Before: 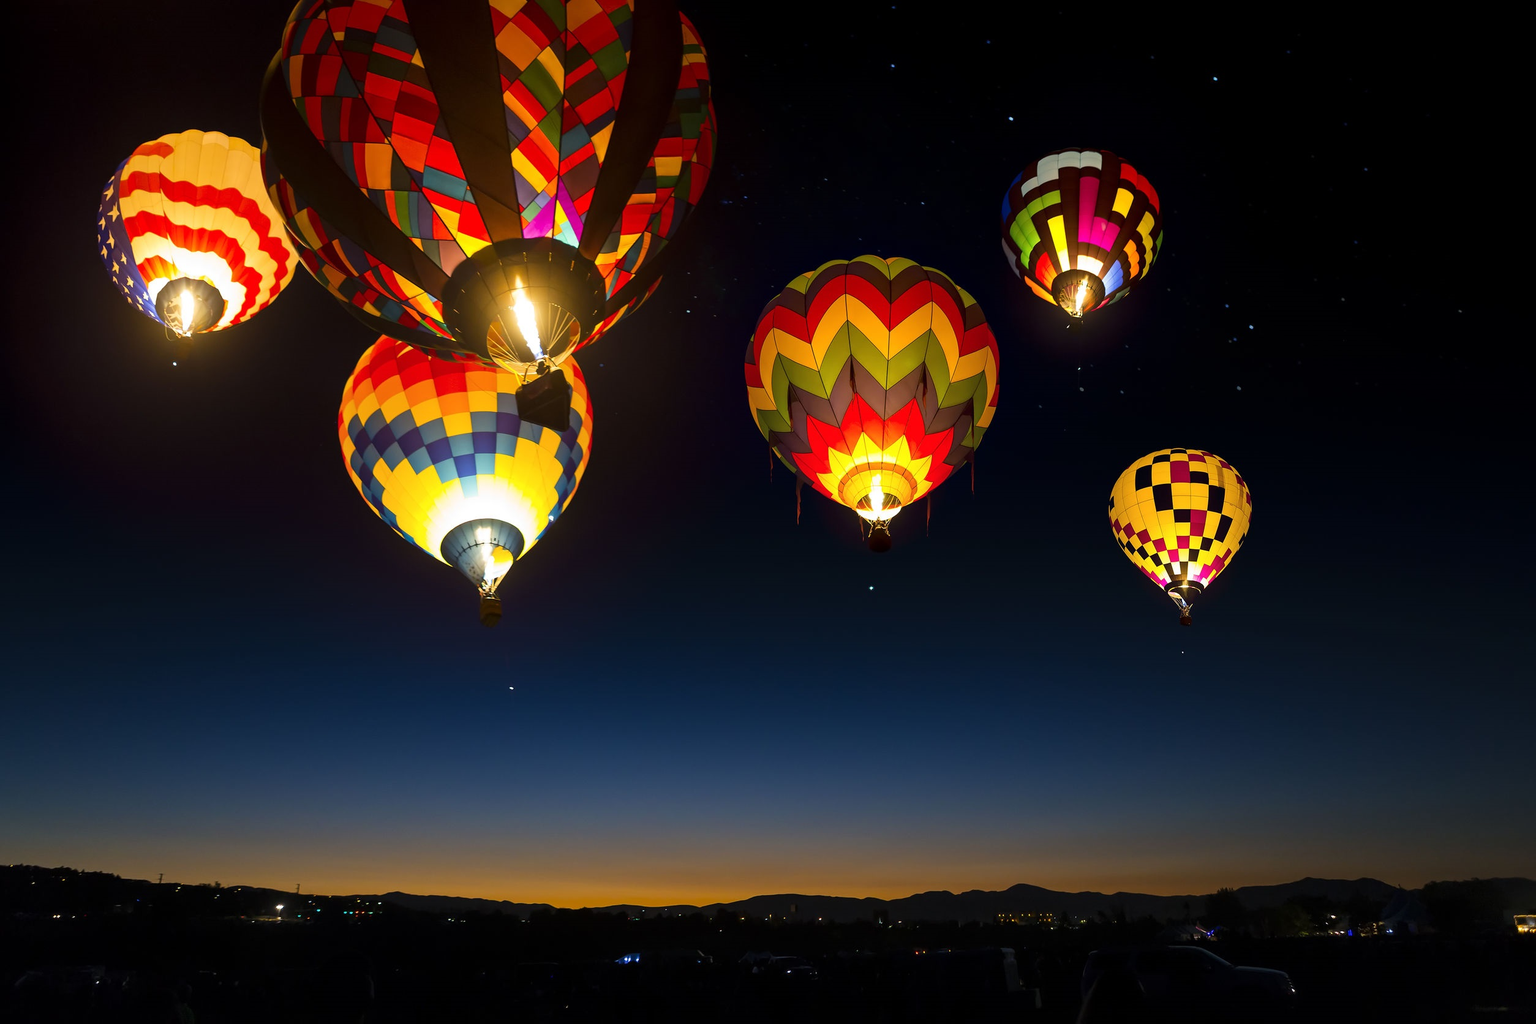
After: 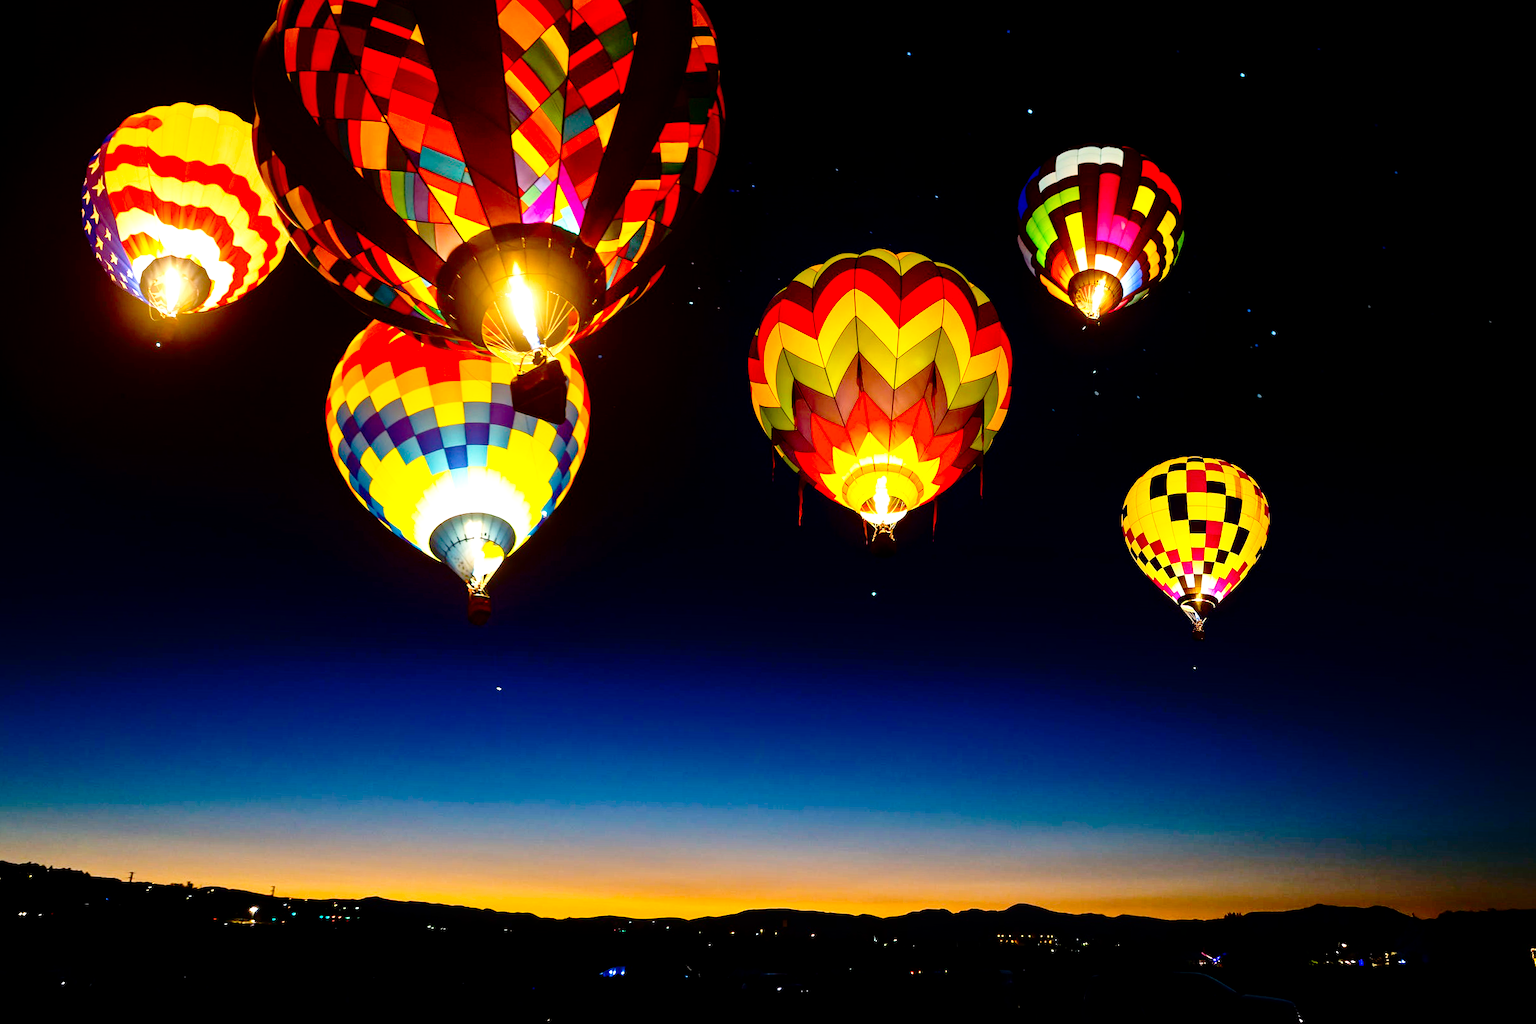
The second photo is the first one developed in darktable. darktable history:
tone equalizer: -7 EV 0.141 EV, -6 EV 0.562 EV, -5 EV 1.19 EV, -4 EV 1.33 EV, -3 EV 1.13 EV, -2 EV 0.6 EV, -1 EV 0.167 EV
local contrast: highlights 105%, shadows 98%, detail 119%, midtone range 0.2
crop and rotate: angle -1.36°
base curve: curves: ch0 [(0, 0) (0.036, 0.037) (0.121, 0.228) (0.46, 0.76) (0.859, 0.983) (1, 1)], preserve colors none
contrast brightness saturation: contrast 0.189, brightness -0.224, saturation 0.109
